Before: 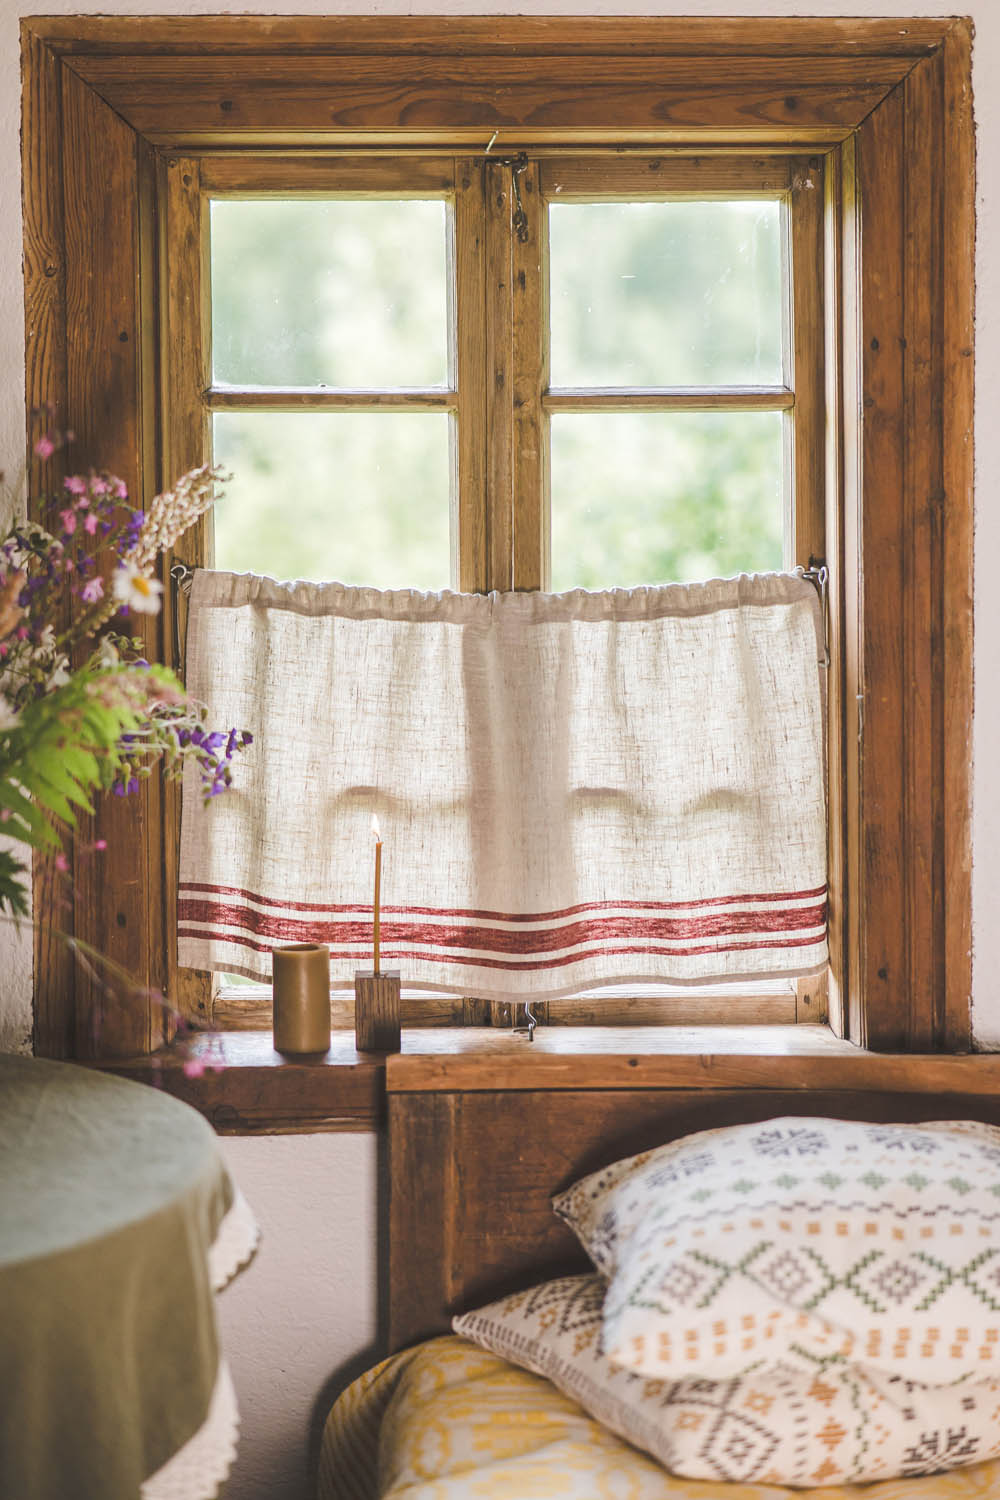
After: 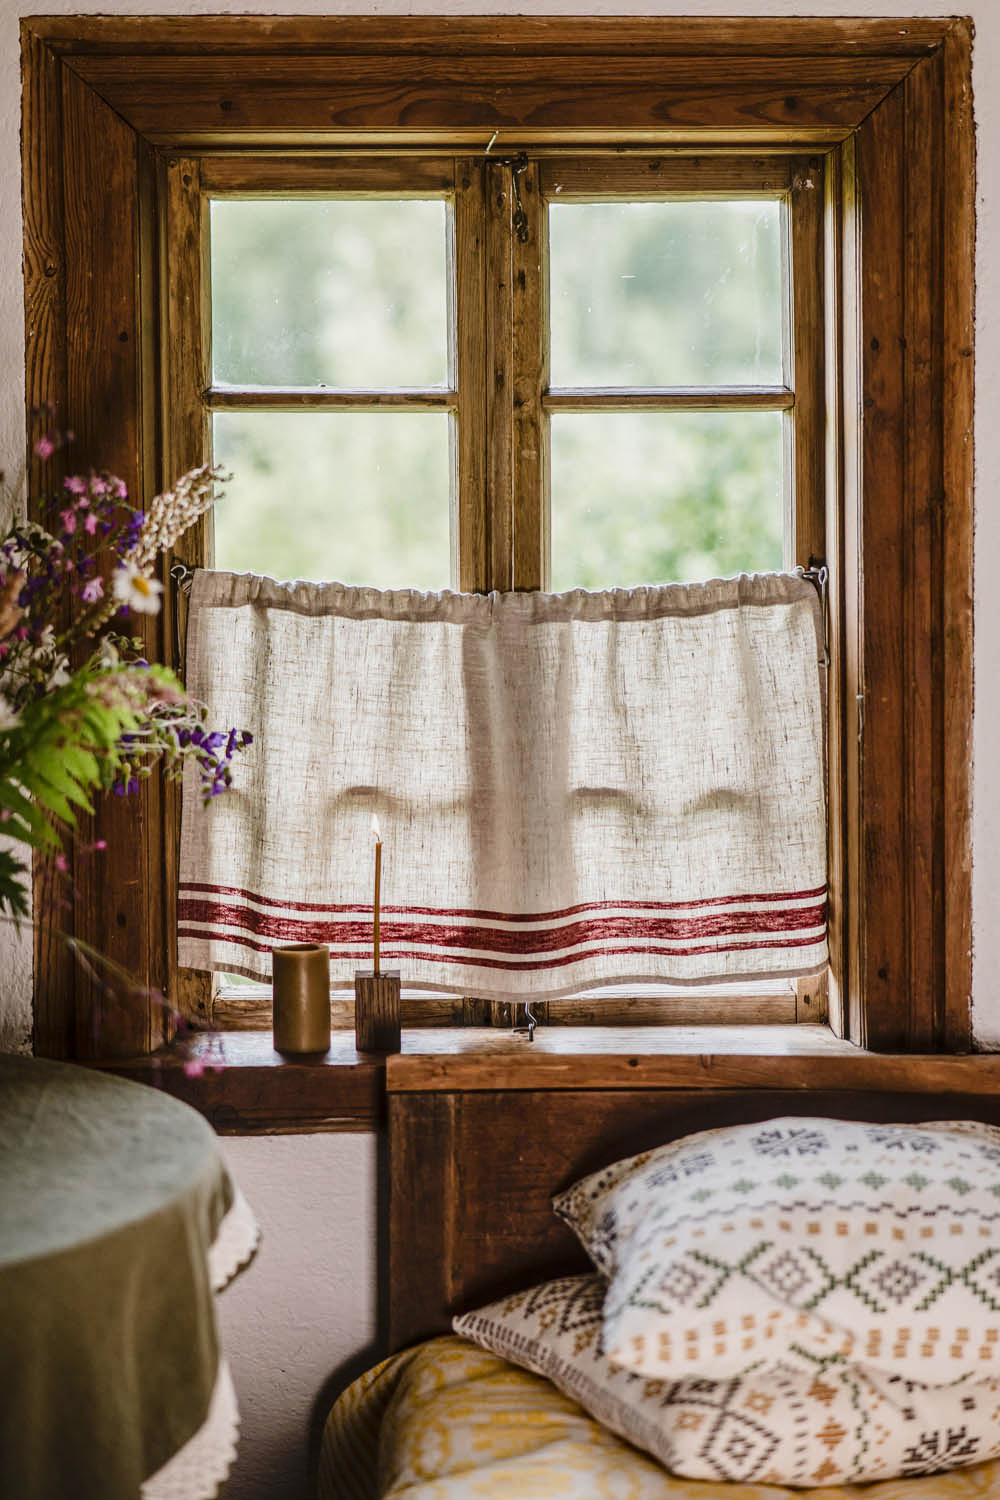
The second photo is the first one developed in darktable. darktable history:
local contrast: detail 130%
exposure: exposure -0.36 EV, compensate highlight preservation false
contrast brightness saturation: contrast 0.2, brightness -0.11, saturation 0.1
